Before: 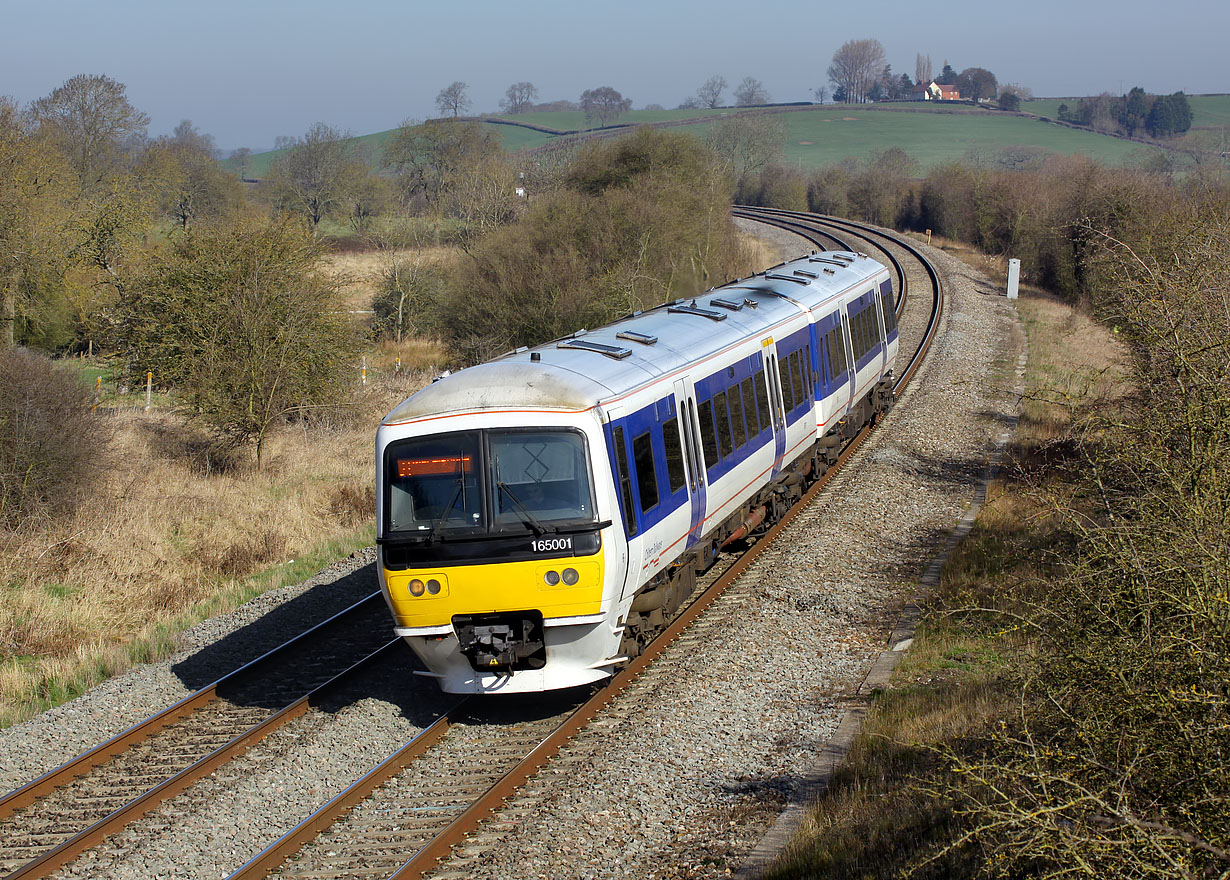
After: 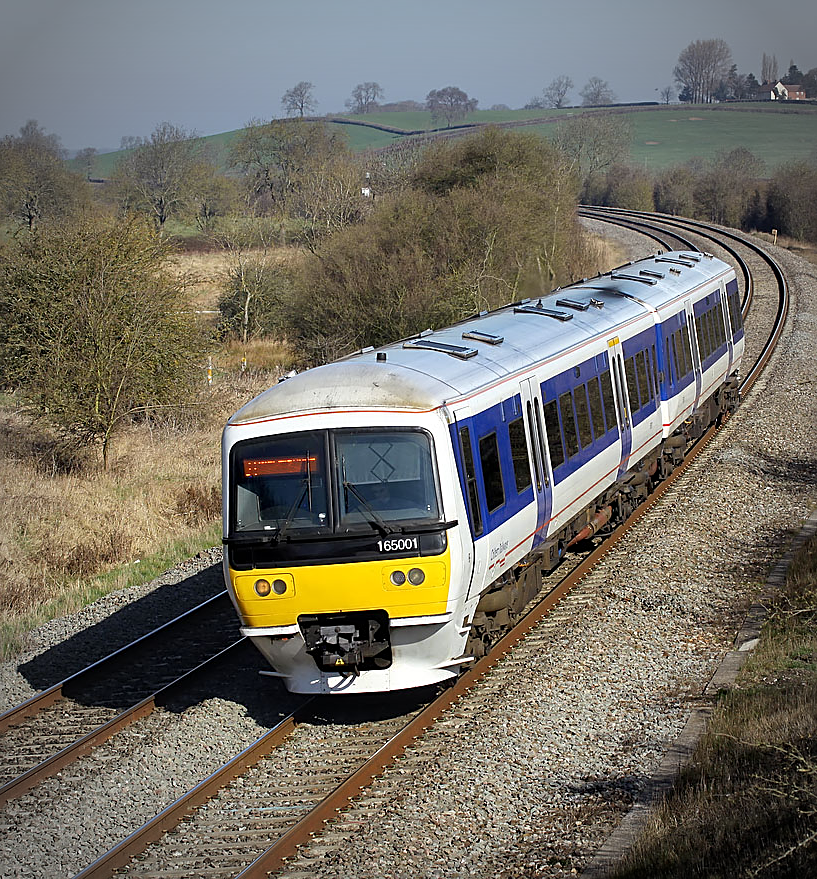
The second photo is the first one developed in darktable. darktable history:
vignetting: automatic ratio true
sharpen: on, module defaults
crop and rotate: left 12.567%, right 20.956%
